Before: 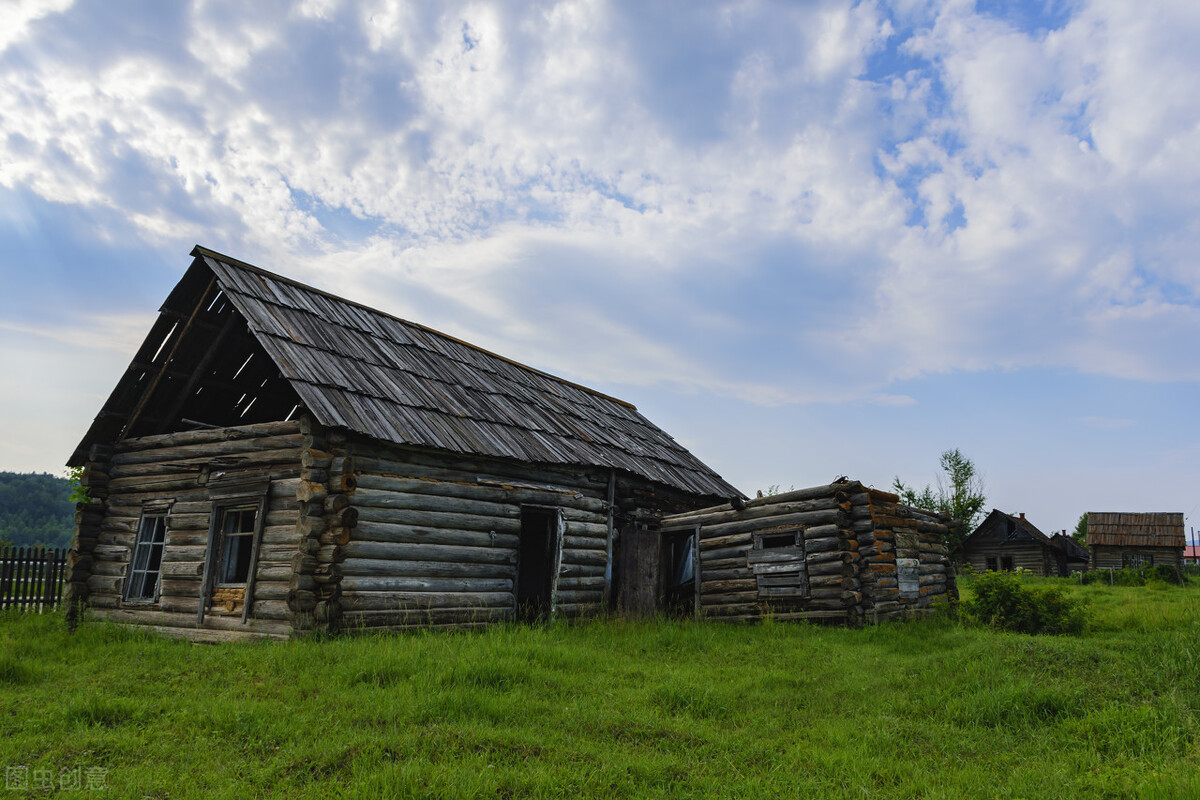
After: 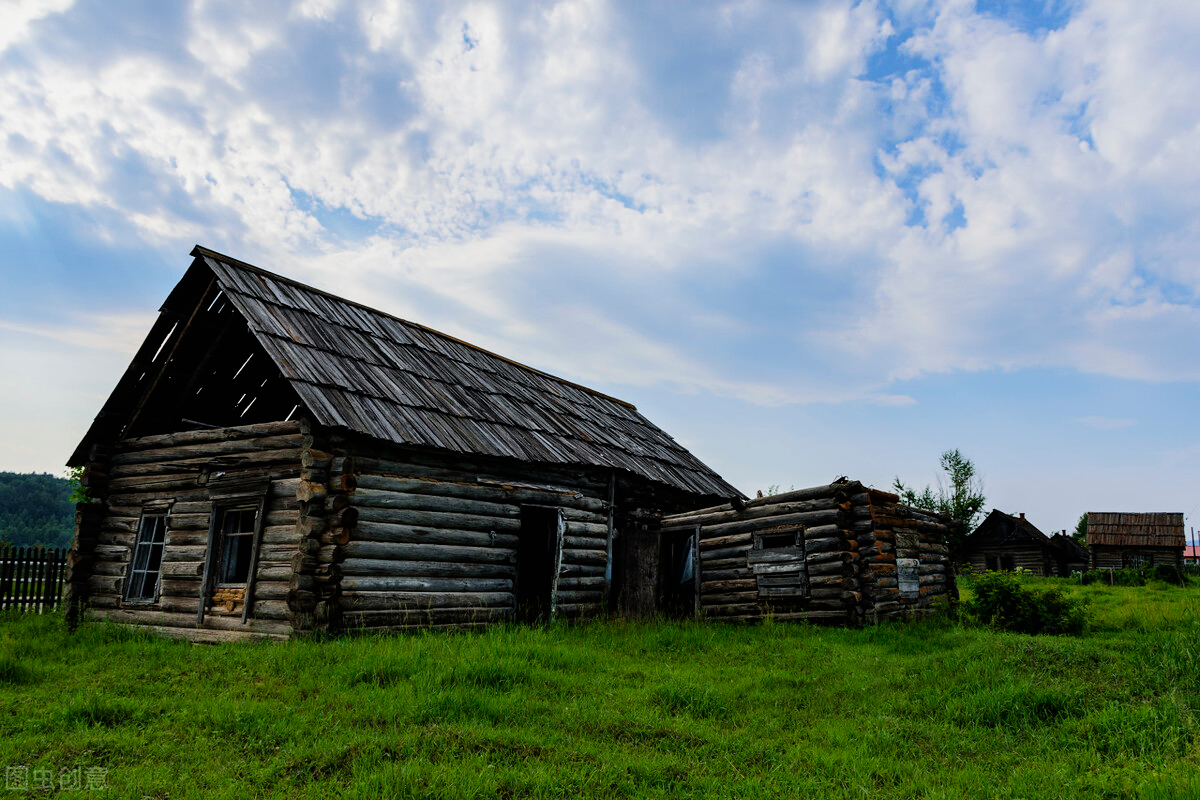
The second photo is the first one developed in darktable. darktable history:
filmic rgb: black relative exposure -8.05 EV, white relative exposure 3 EV, hardness 5.41, contrast 1.246
